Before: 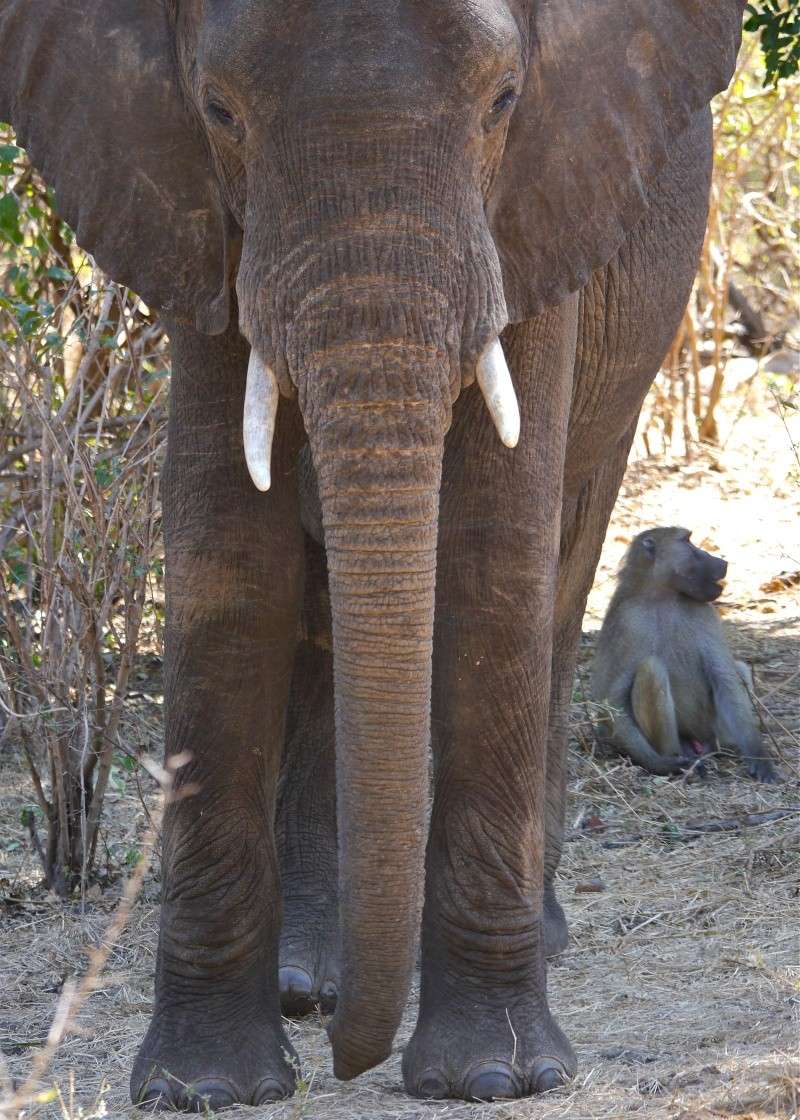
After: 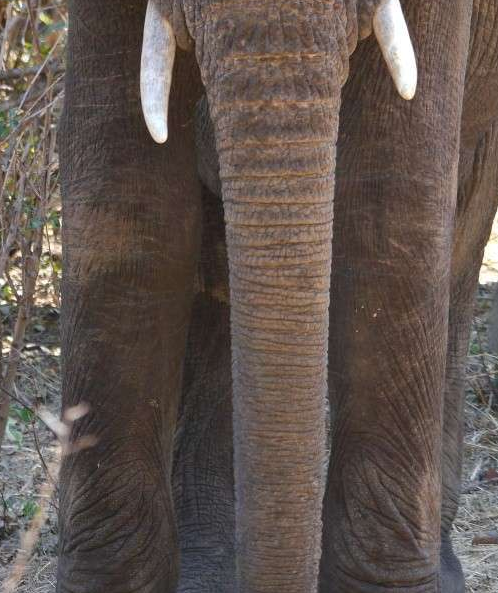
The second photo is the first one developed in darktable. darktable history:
crop: left 12.97%, top 31.127%, right 24.752%, bottom 15.883%
